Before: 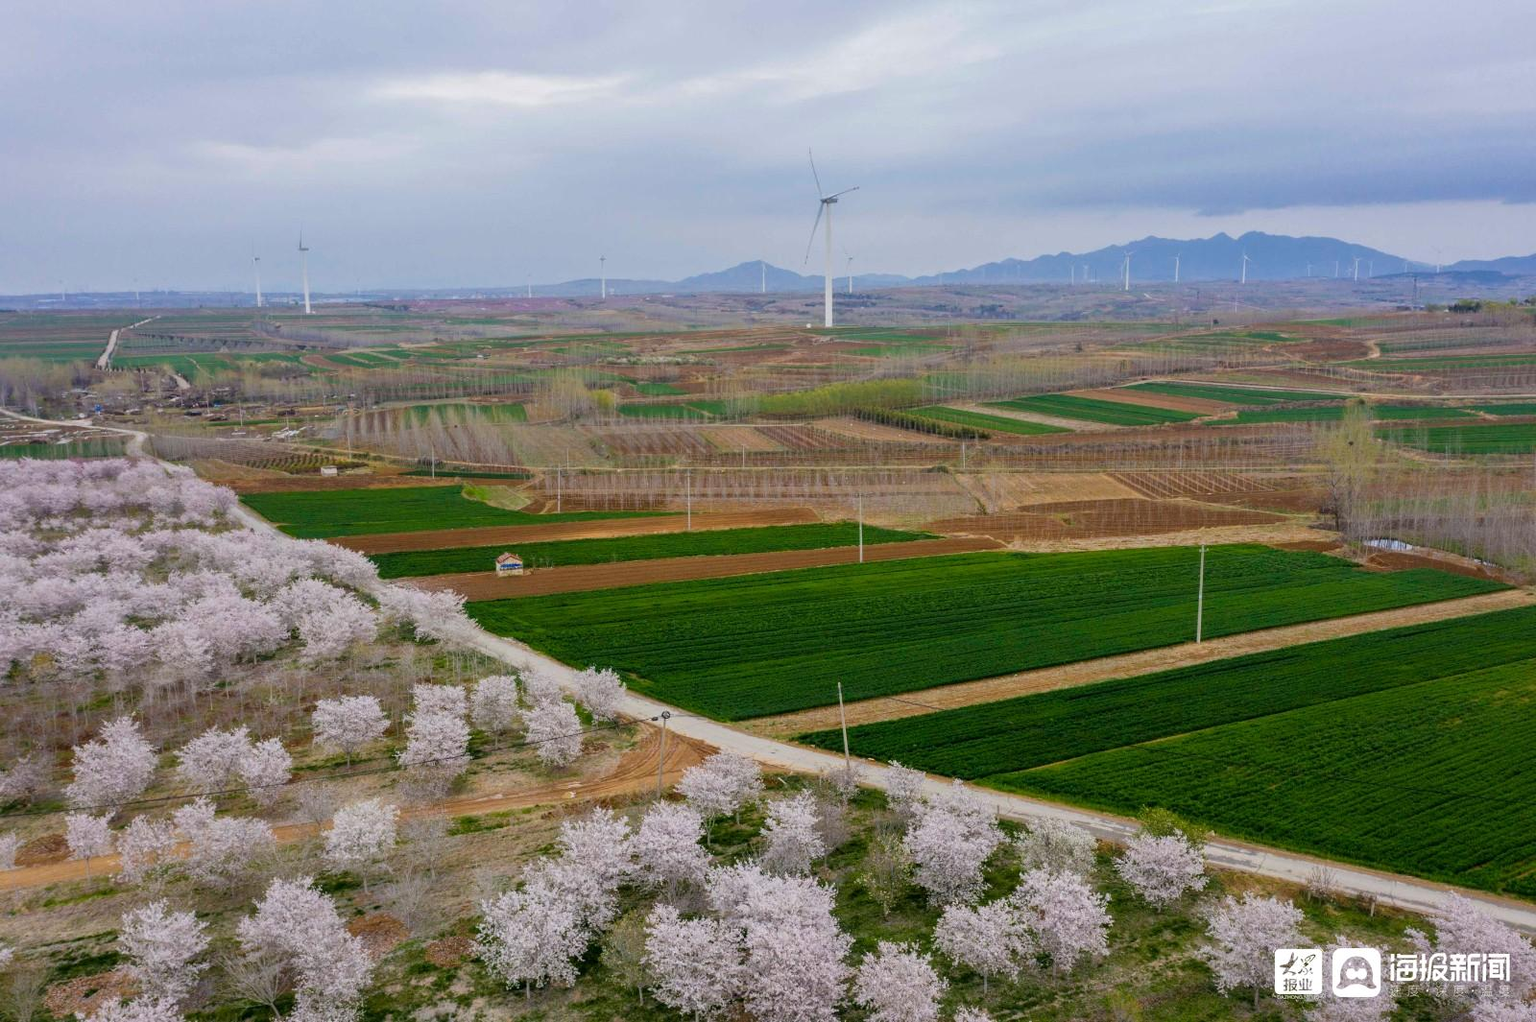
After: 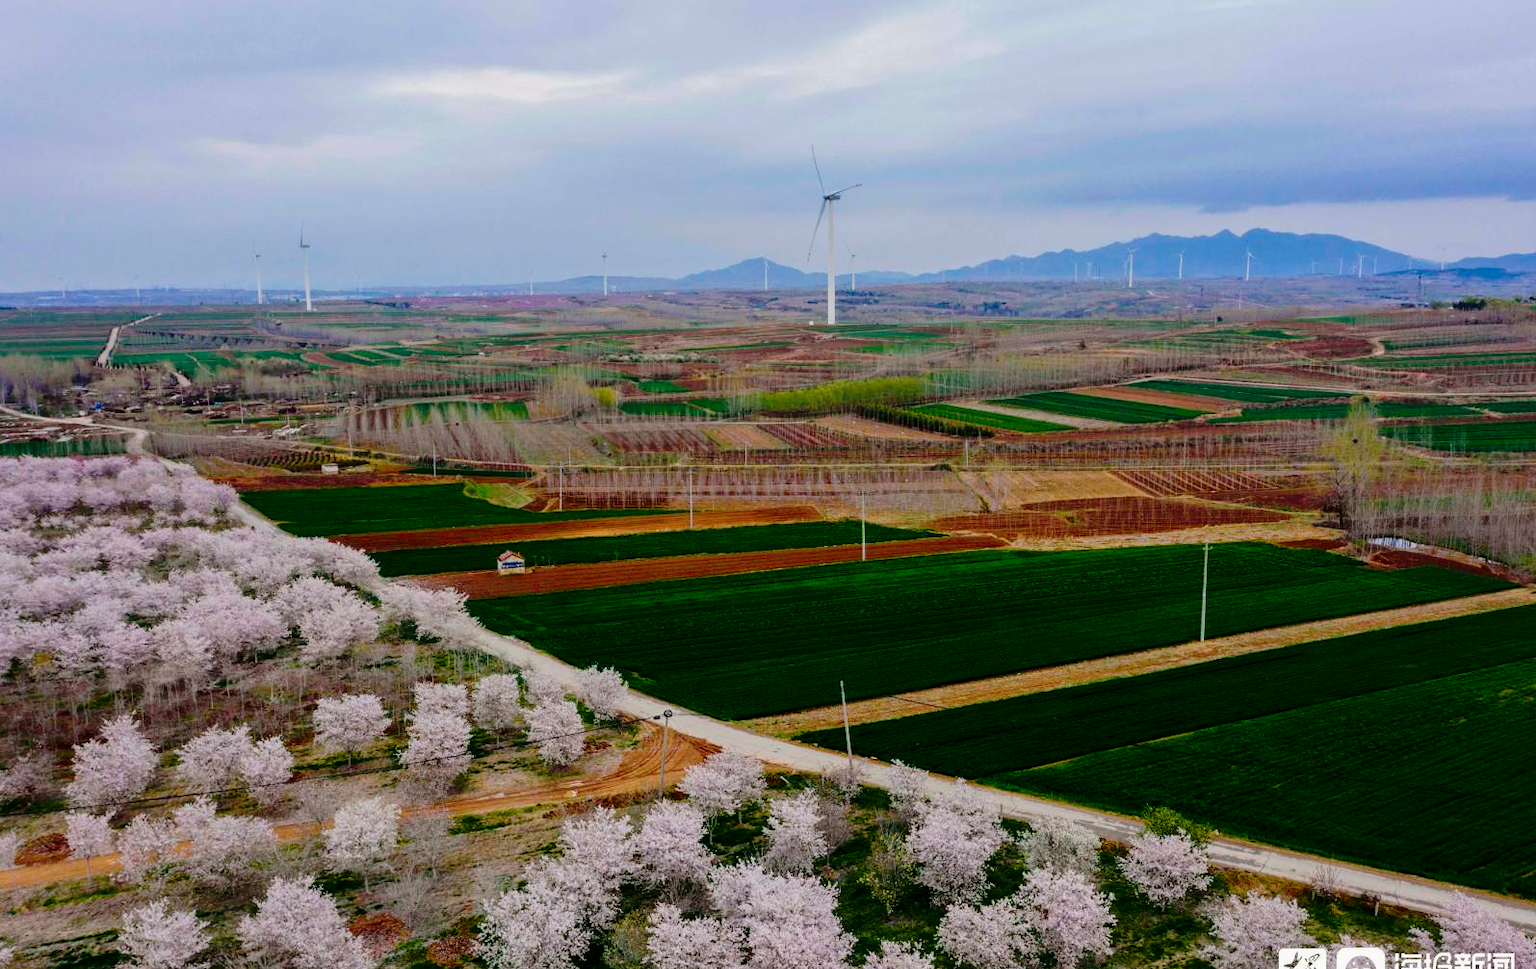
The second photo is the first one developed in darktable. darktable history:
base curve: curves: ch0 [(0, 0) (0.073, 0.04) (0.157, 0.139) (0.492, 0.492) (0.758, 0.758) (1, 1)], preserve colors none
local contrast: mode bilateral grid, contrast 14, coarseness 36, detail 104%, midtone range 0.2
tone curve: curves: ch0 [(0, 0) (0.068, 0.012) (0.183, 0.089) (0.341, 0.283) (0.547, 0.532) (0.828, 0.815) (1, 0.983)]; ch1 [(0, 0) (0.23, 0.166) (0.34, 0.308) (0.371, 0.337) (0.429, 0.411) (0.477, 0.462) (0.499, 0.498) (0.529, 0.537) (0.559, 0.582) (0.743, 0.798) (1, 1)]; ch2 [(0, 0) (0.431, 0.414) (0.498, 0.503) (0.524, 0.528) (0.568, 0.546) (0.6, 0.597) (0.634, 0.645) (0.728, 0.742) (1, 1)], color space Lab, independent channels, preserve colors none
crop: top 0.434%, right 0.256%, bottom 5.011%
